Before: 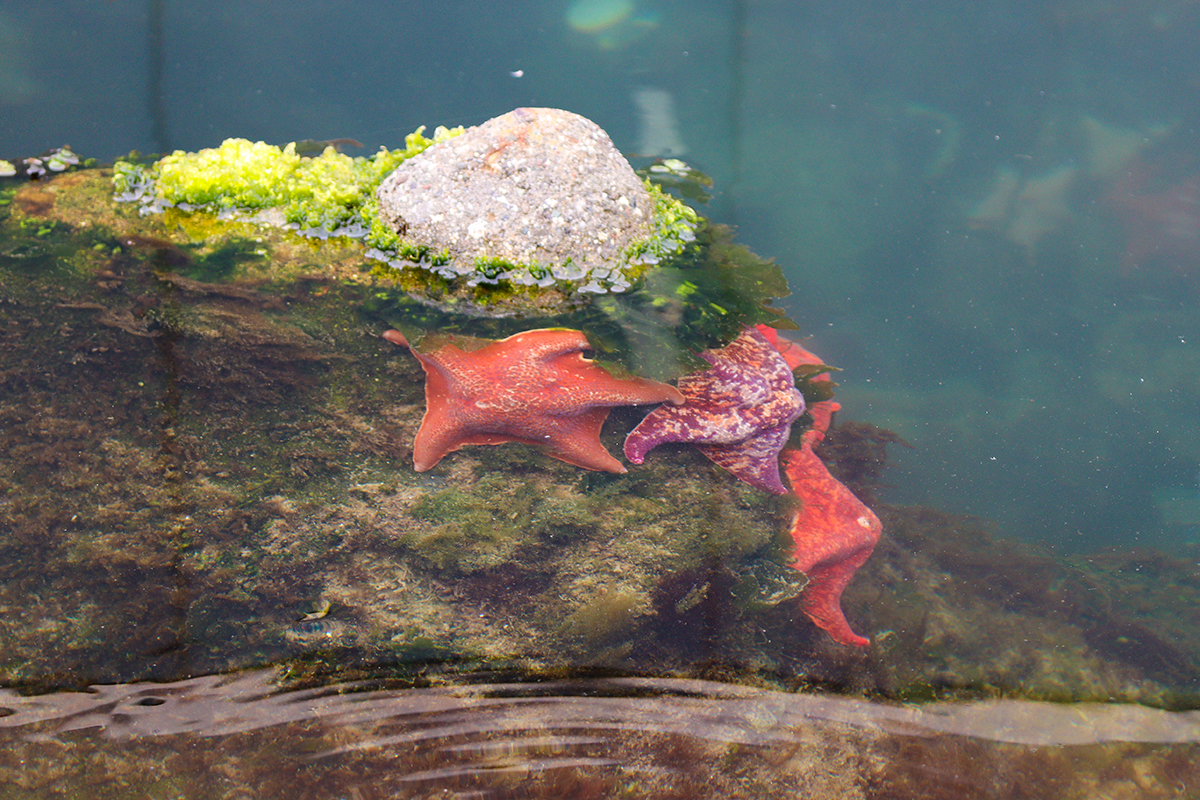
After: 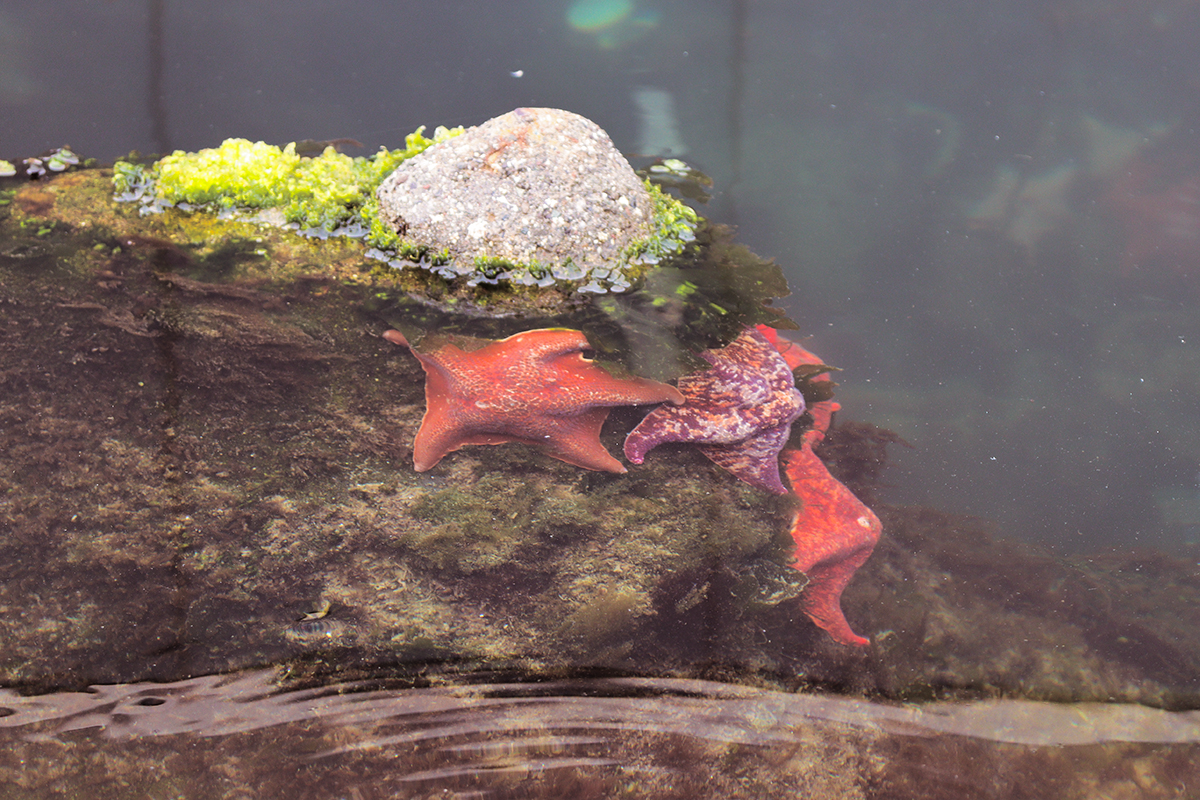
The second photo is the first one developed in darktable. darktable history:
split-toning: shadows › saturation 0.24, highlights › hue 54°, highlights › saturation 0.24
shadows and highlights: white point adjustment 0.1, highlights -70, soften with gaussian
